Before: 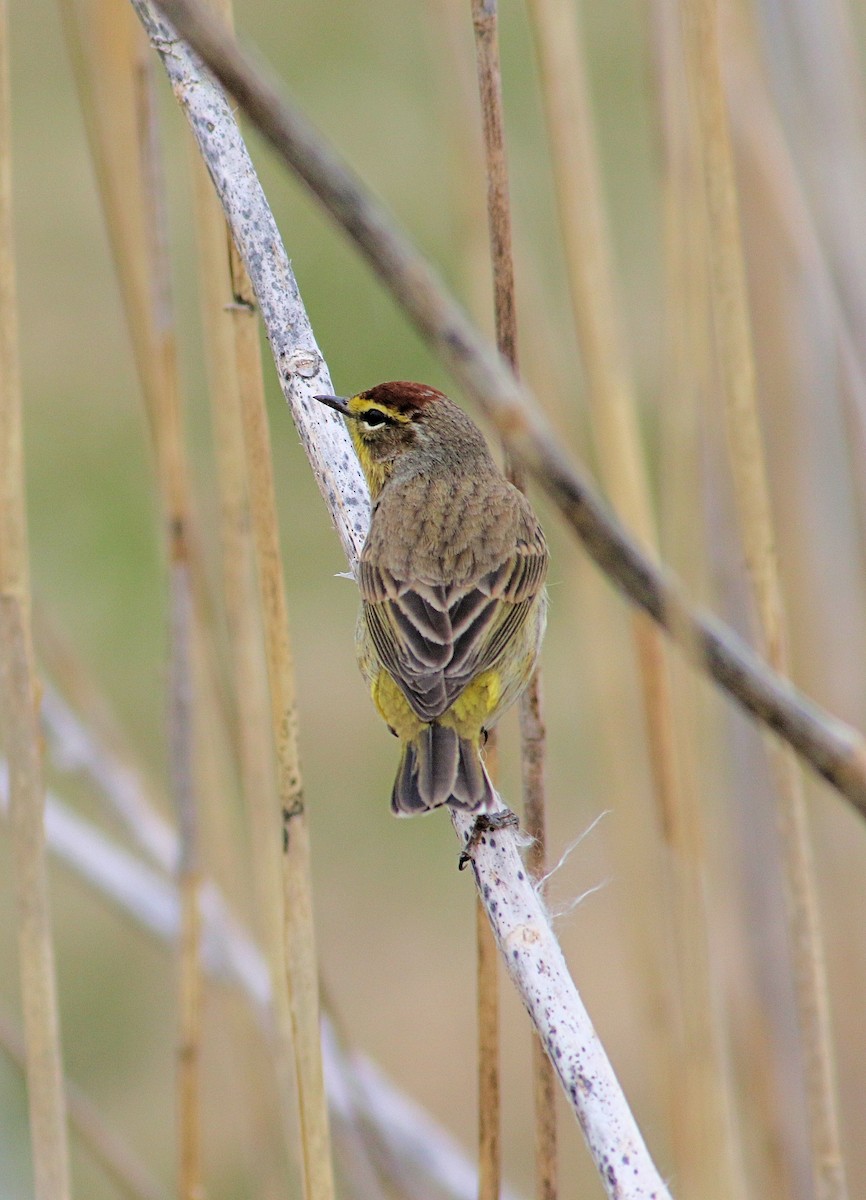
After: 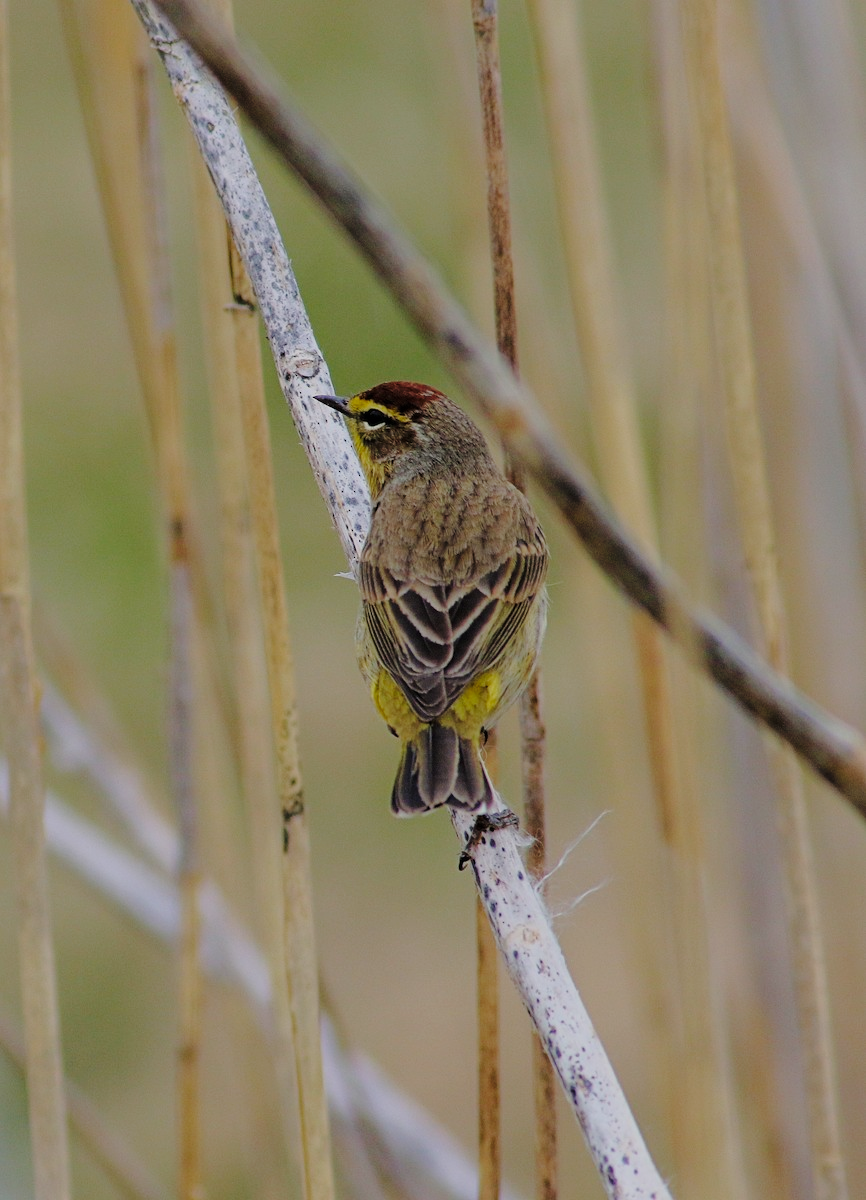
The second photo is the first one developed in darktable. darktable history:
base curve: curves: ch0 [(0, 0) (0.028, 0.03) (0.121, 0.232) (0.46, 0.748) (0.859, 0.968) (1, 1)], preserve colors none
exposure: exposure -1.441 EV, compensate exposure bias true, compensate highlight preservation false
